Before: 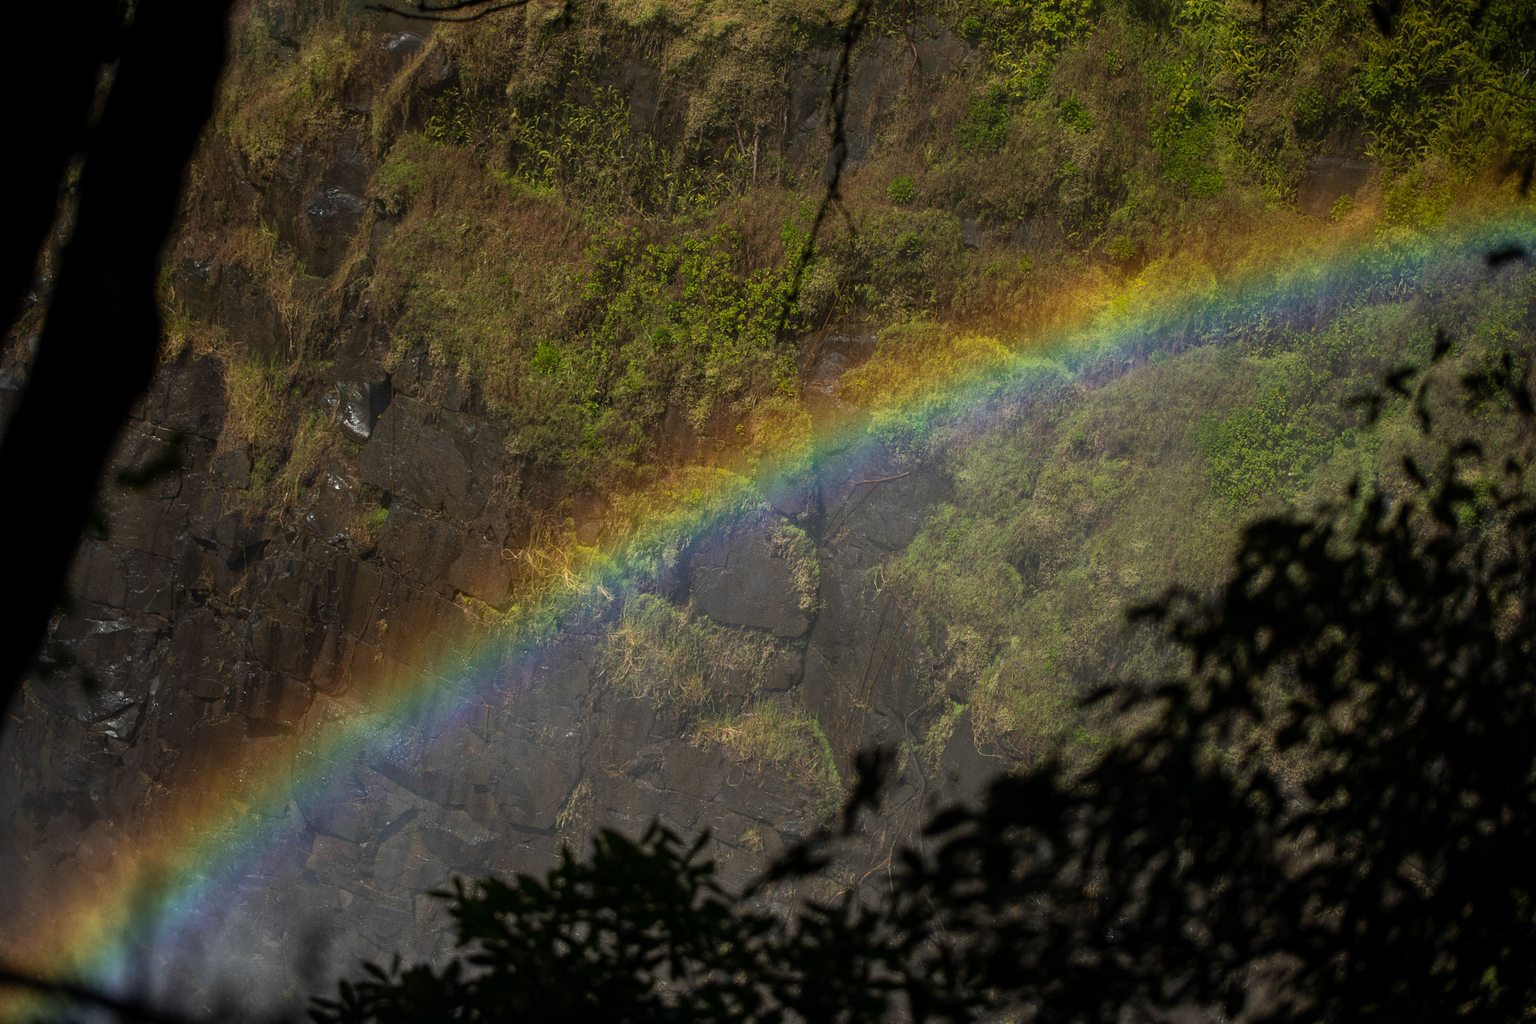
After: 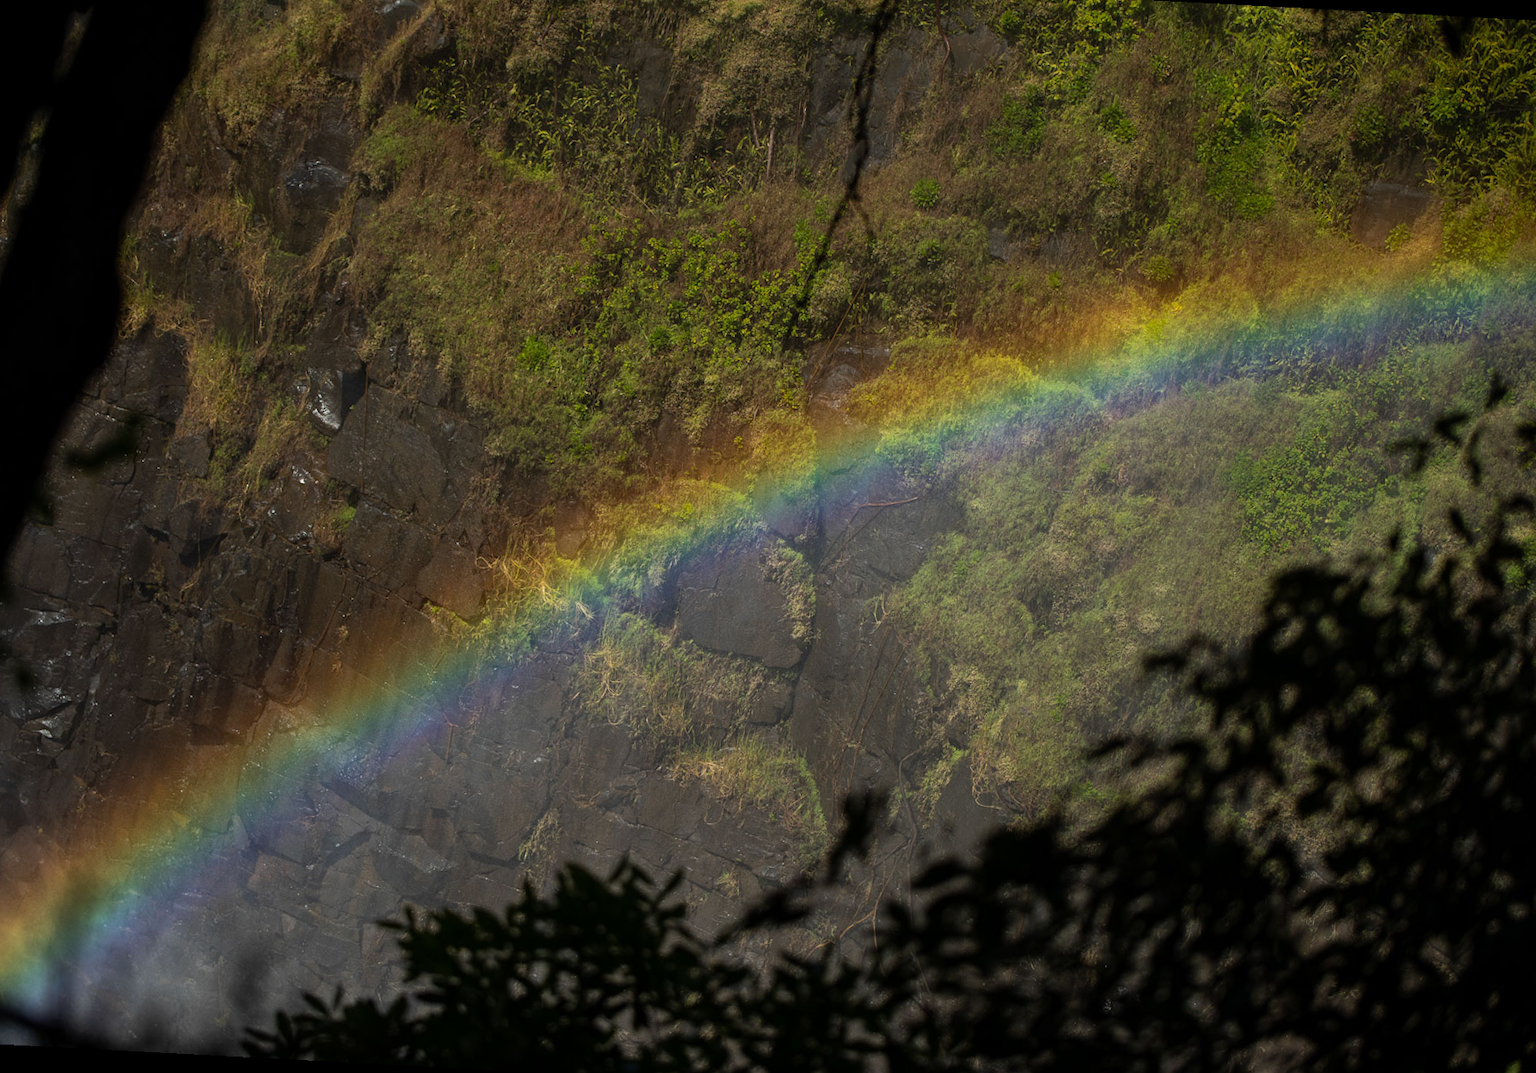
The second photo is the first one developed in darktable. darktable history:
crop and rotate: angle -3.02°, left 5.344%, top 5.23%, right 4.722%, bottom 4.286%
